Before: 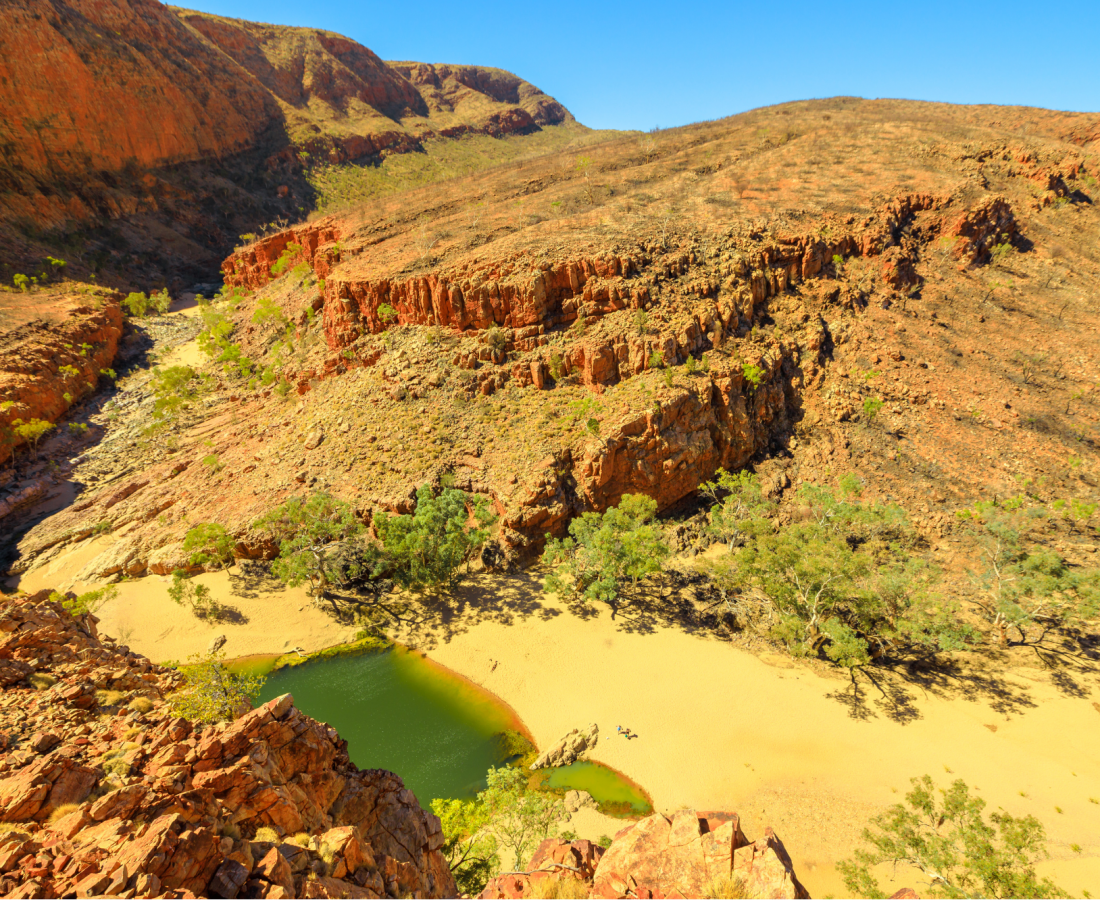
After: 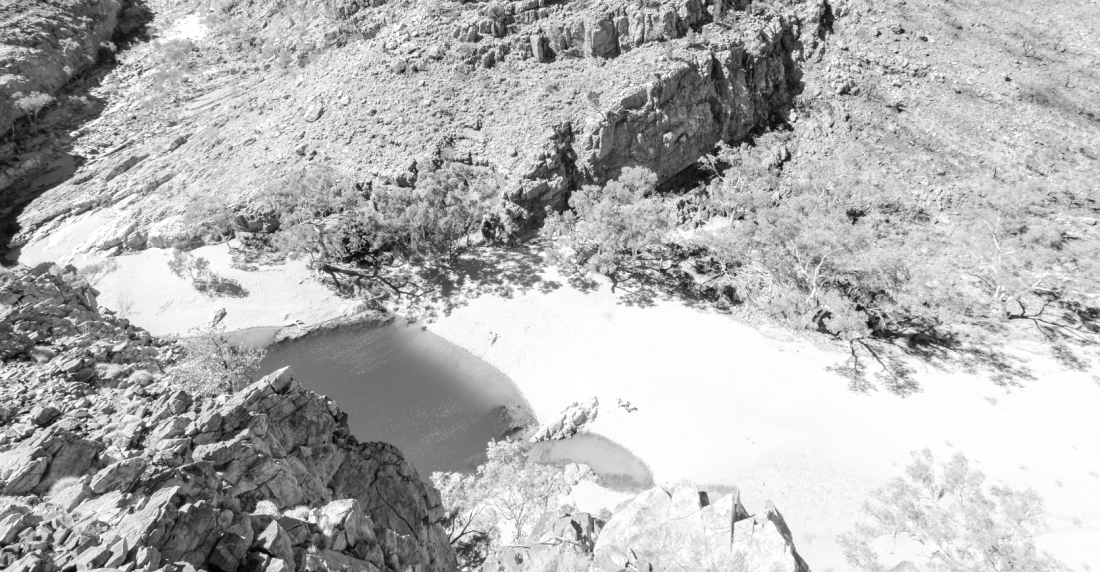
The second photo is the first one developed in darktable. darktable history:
crop and rotate: top 36.435%
levels: levels [0, 0.435, 0.917]
shadows and highlights: shadows -23.08, highlights 46.15, soften with gaussian
color zones: curves: ch1 [(0, -0.394) (0.143, -0.394) (0.286, -0.394) (0.429, -0.392) (0.571, -0.391) (0.714, -0.391) (0.857, -0.391) (1, -0.394)]
